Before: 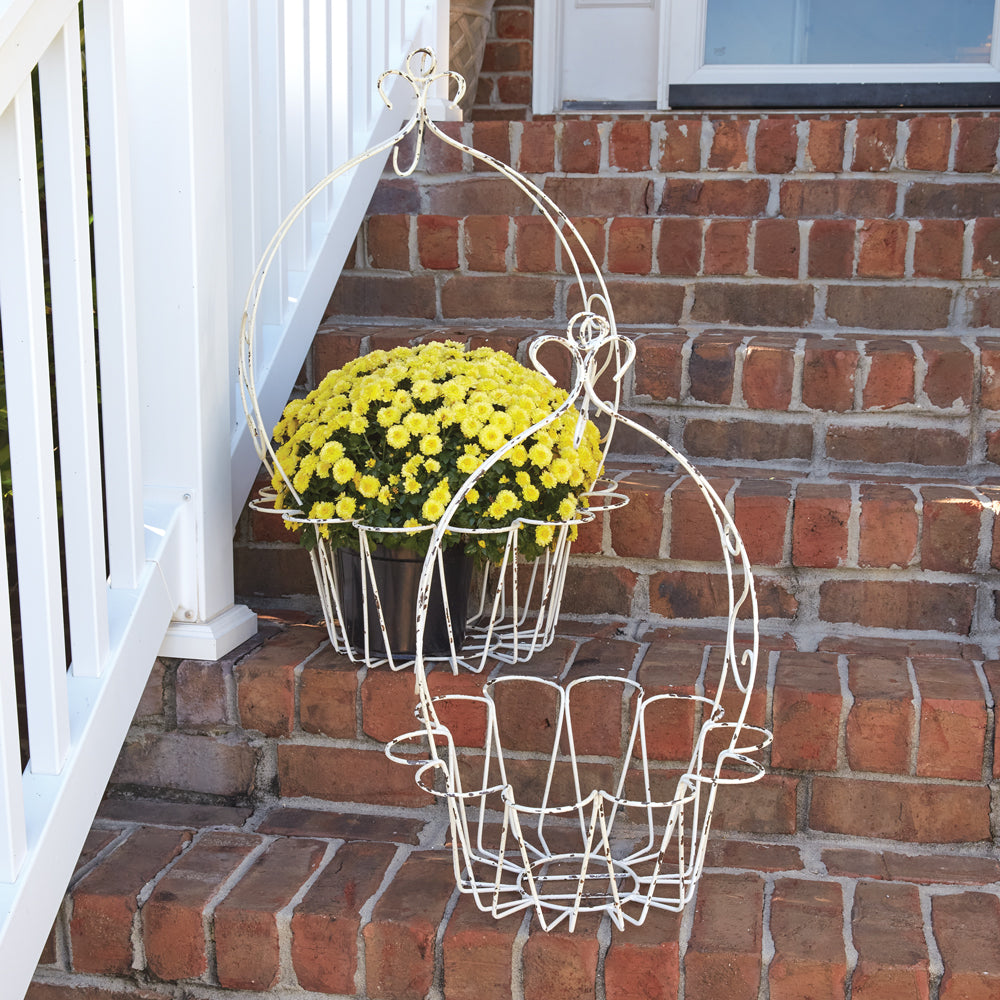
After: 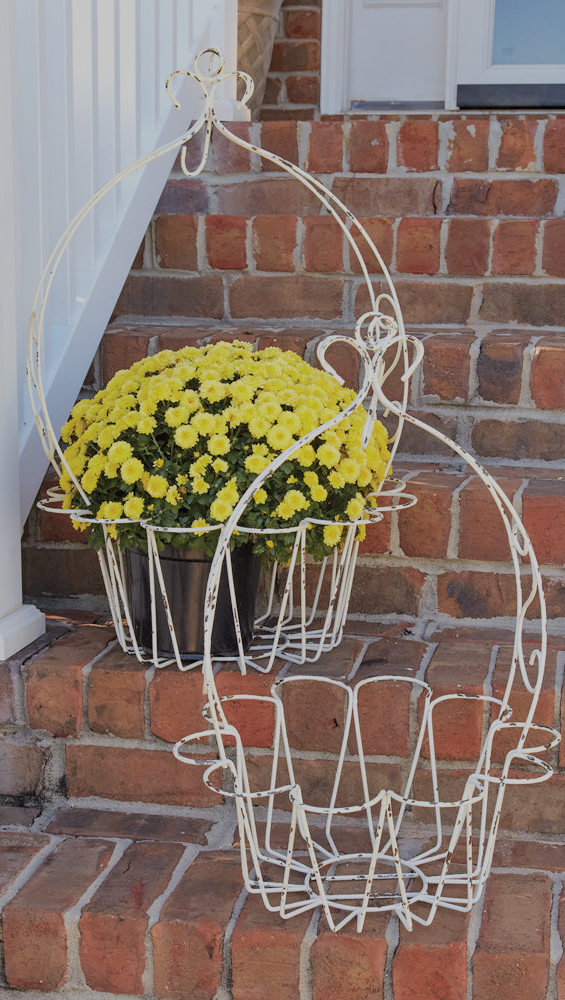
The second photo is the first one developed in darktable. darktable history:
shadows and highlights: shadows 36.6, highlights -26.98, soften with gaussian
crop: left 21.216%, right 22.193%
filmic rgb: black relative exposure -8.79 EV, white relative exposure 4.98 EV, threshold 2.99 EV, target black luminance 0%, hardness 3.78, latitude 65.78%, contrast 0.823, shadows ↔ highlights balance 19.31%, add noise in highlights 0.001, color science v3 (2019), use custom middle-gray values true, contrast in highlights soft, enable highlight reconstruction true
